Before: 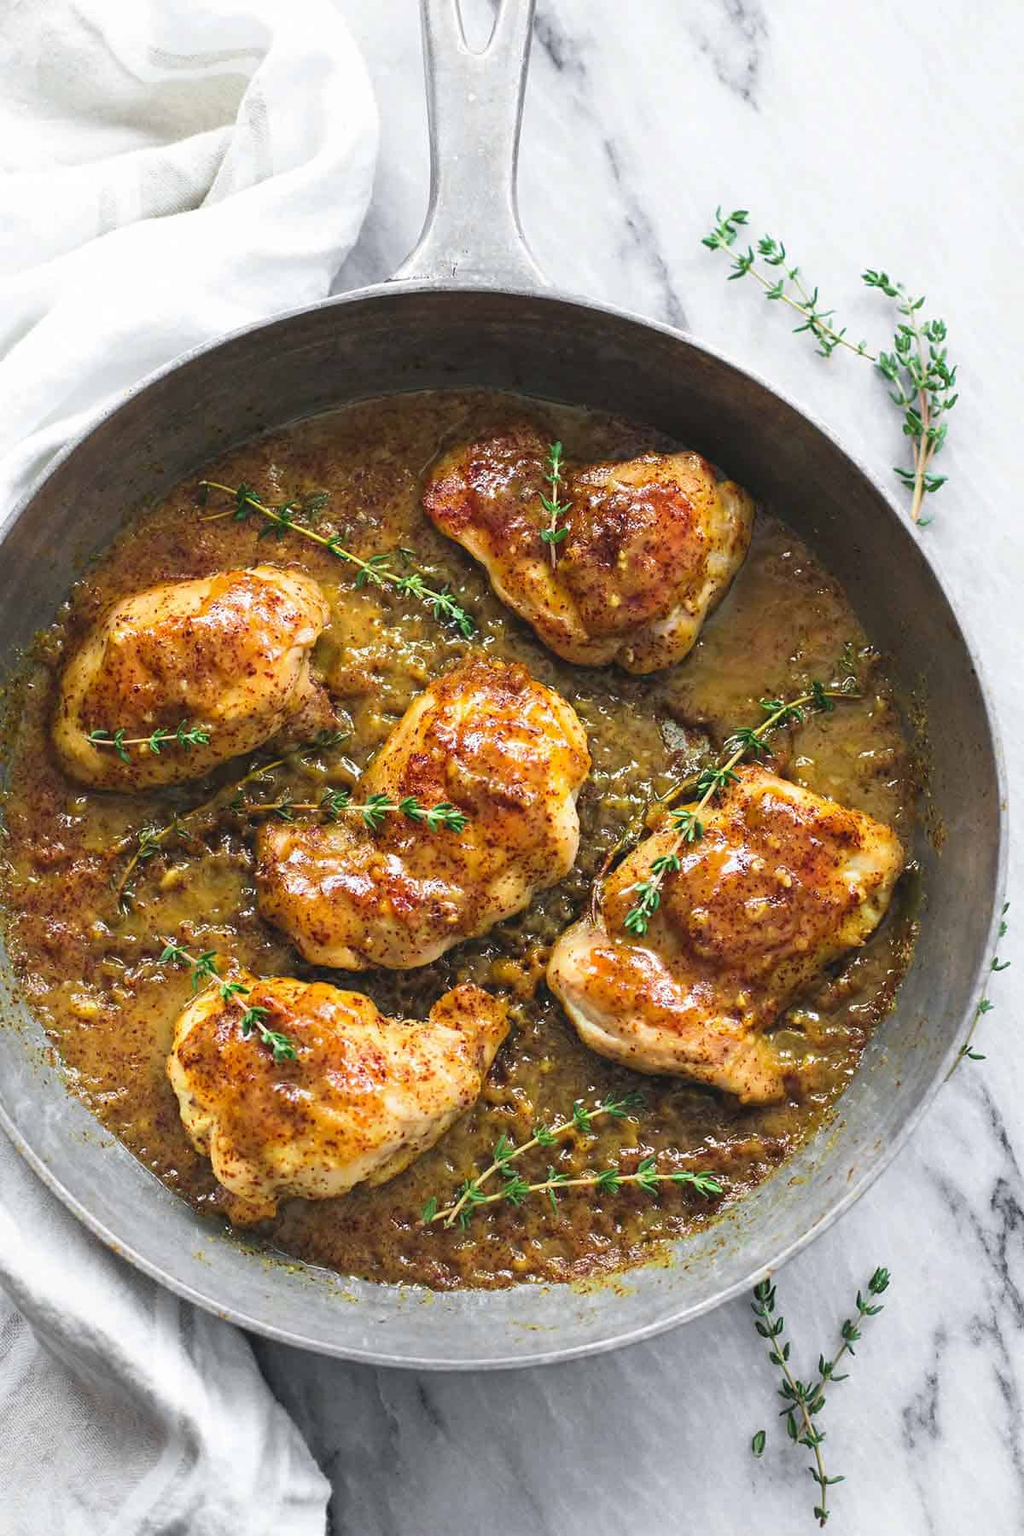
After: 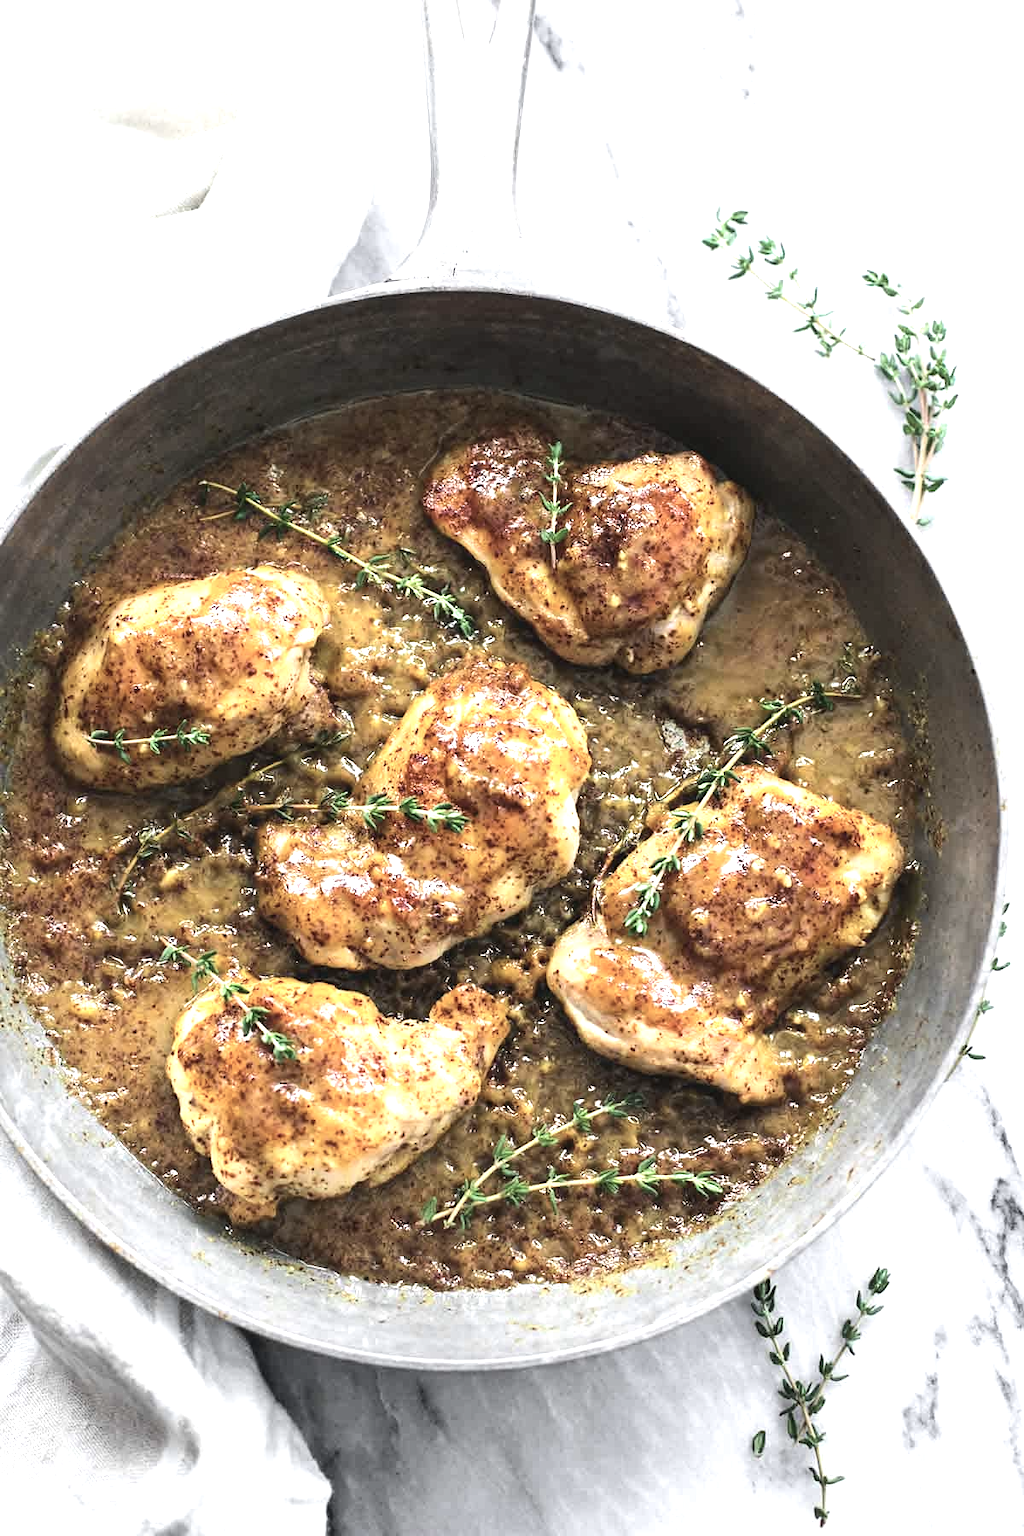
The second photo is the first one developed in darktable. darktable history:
tone equalizer: -8 EV -0.417 EV, -7 EV -0.389 EV, -6 EV -0.333 EV, -5 EV -0.222 EV, -3 EV 0.222 EV, -2 EV 0.333 EV, -1 EV 0.389 EV, +0 EV 0.417 EV, edges refinement/feathering 500, mask exposure compensation -1.57 EV, preserve details no
exposure: black level correction 0.001, exposure 0.5 EV, compensate exposure bias true, compensate highlight preservation false
contrast brightness saturation: contrast 0.1, saturation -0.36
